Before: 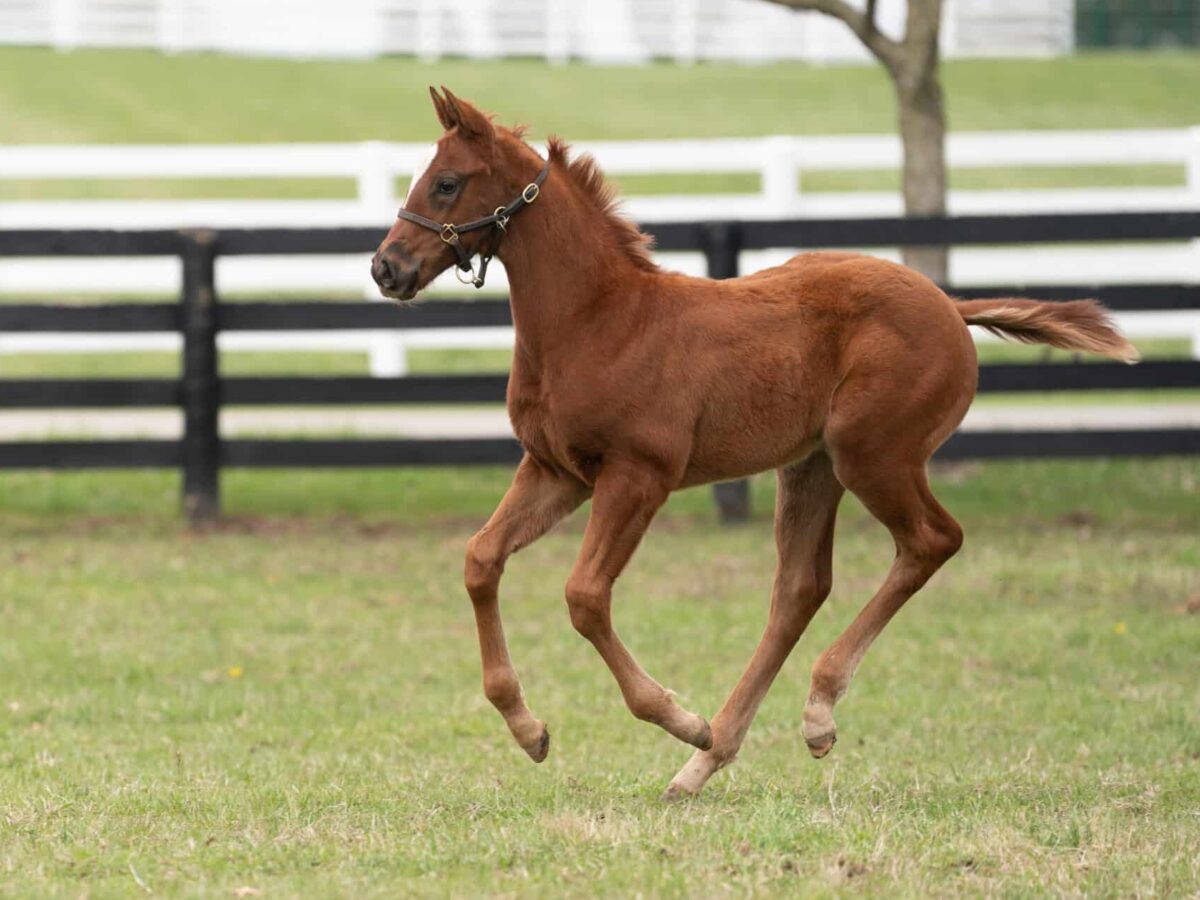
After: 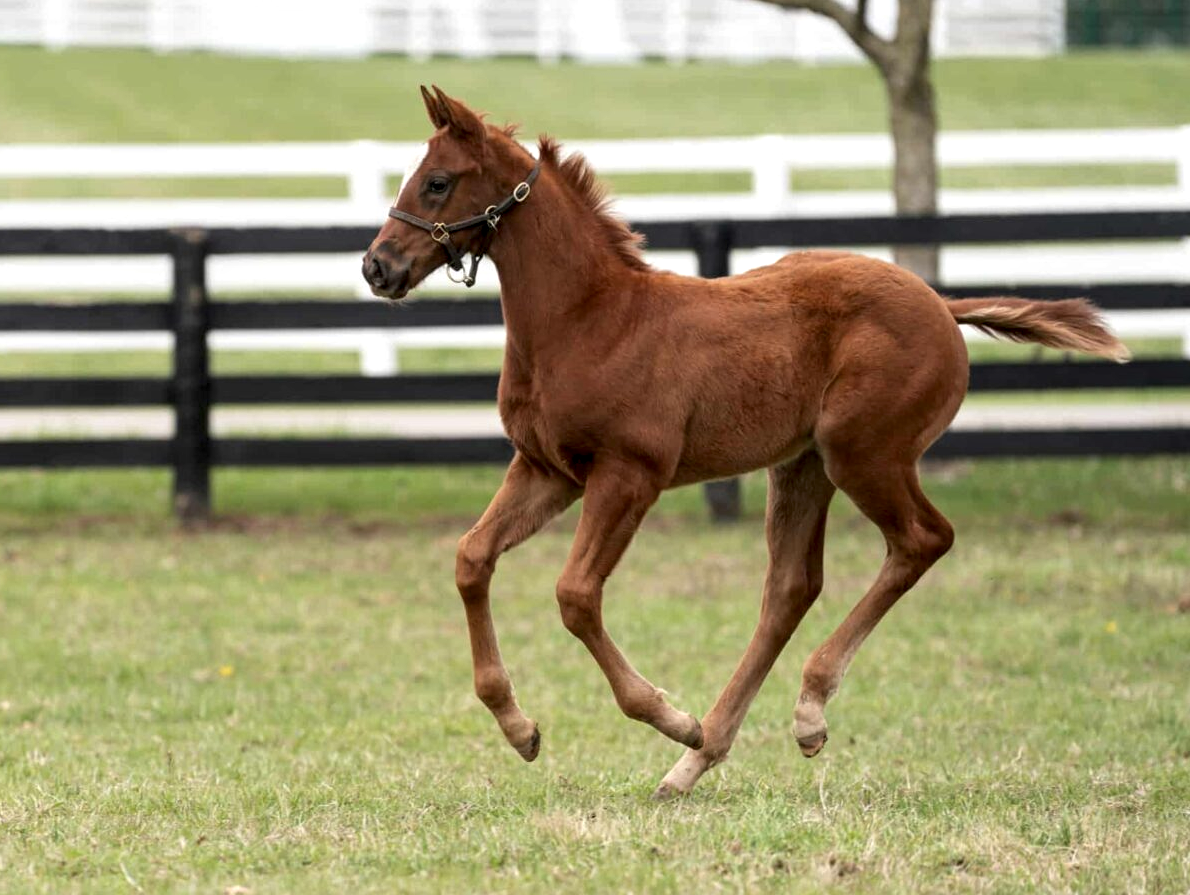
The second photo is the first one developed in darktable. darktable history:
local contrast: detail 135%, midtone range 0.743
crop and rotate: left 0.778%, top 0.206%, bottom 0.327%
